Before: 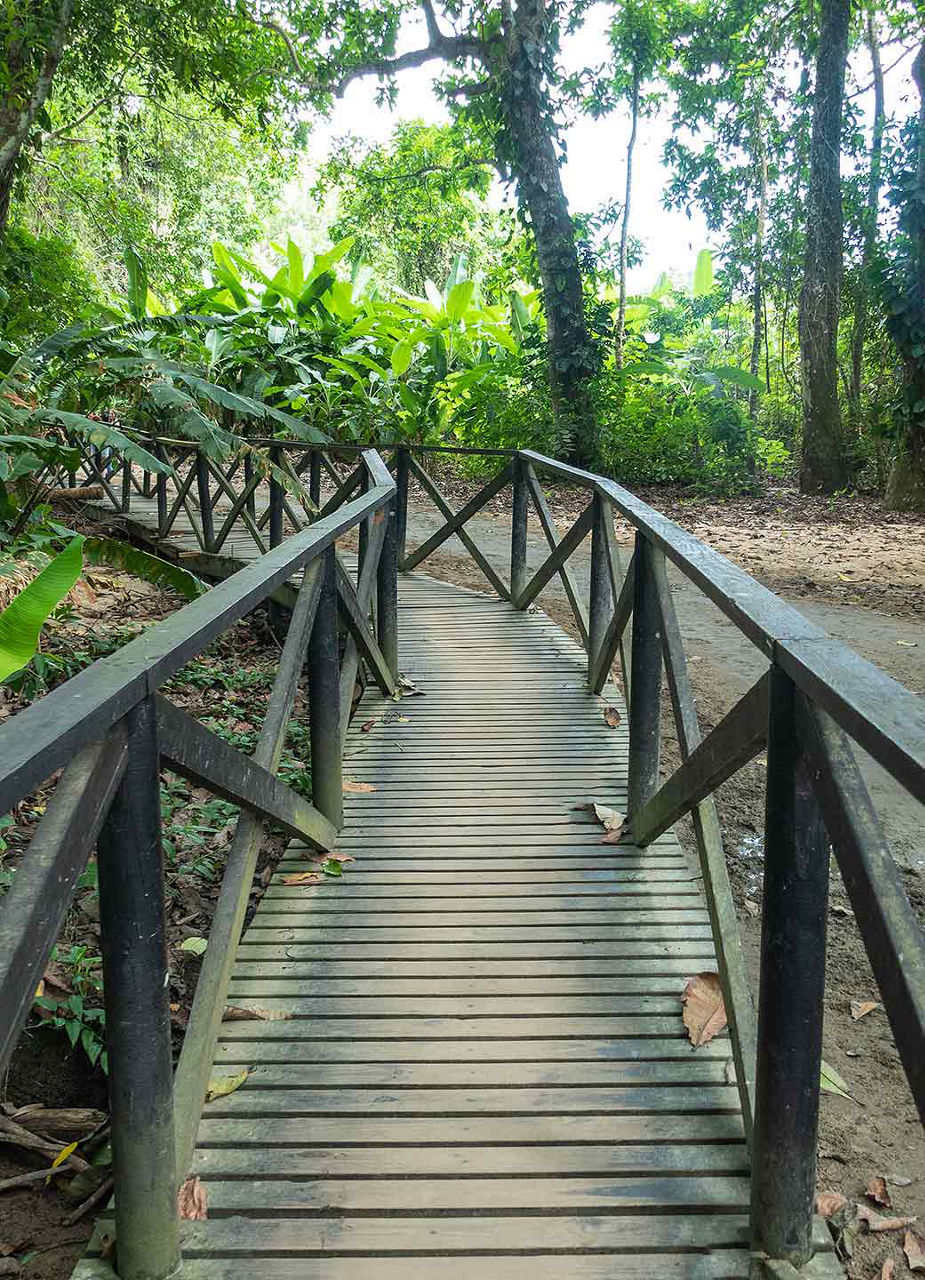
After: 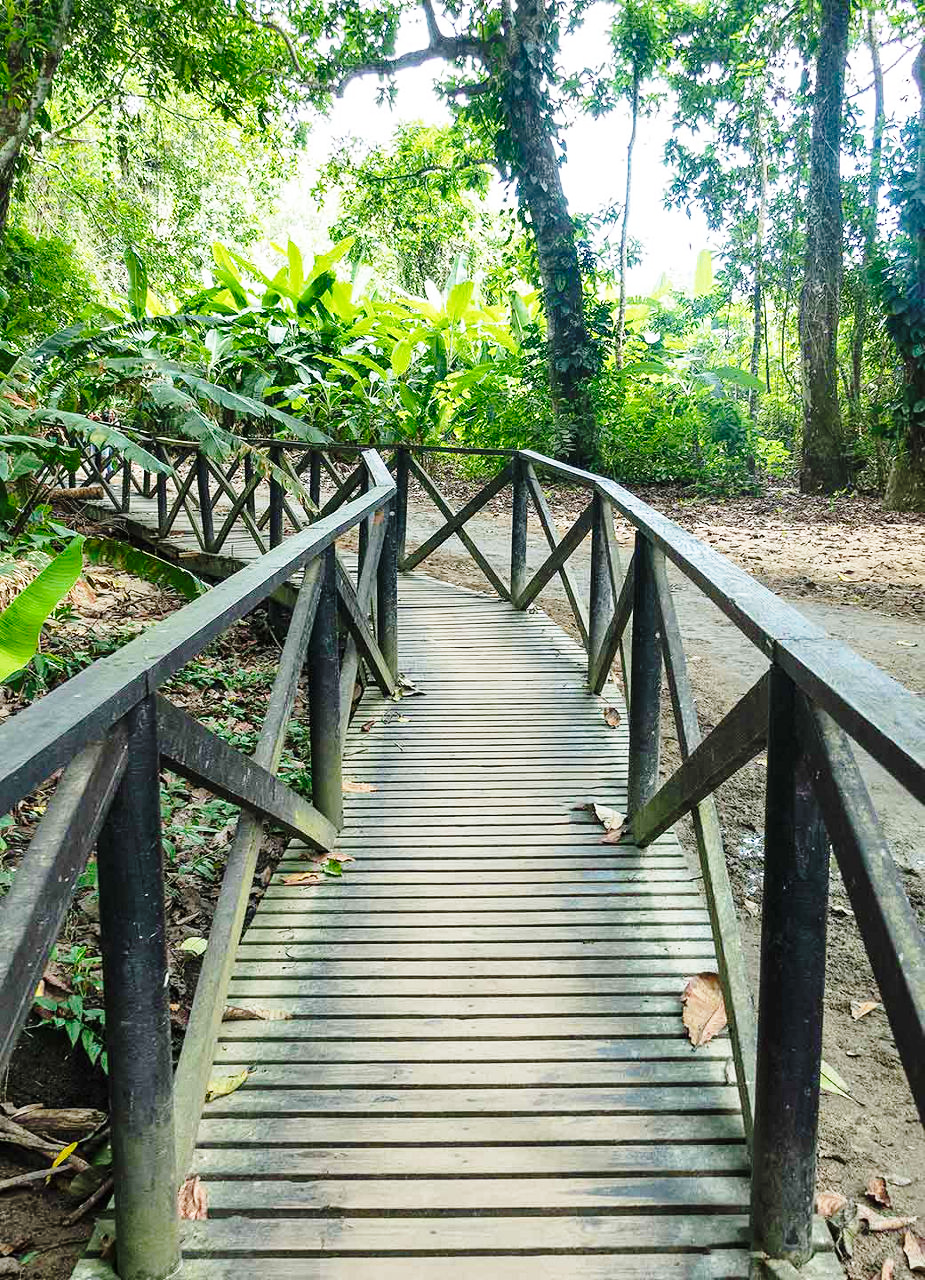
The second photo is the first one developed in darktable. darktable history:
shadows and highlights: low approximation 0.01, soften with gaussian
base curve: curves: ch0 [(0, 0) (0.028, 0.03) (0.121, 0.232) (0.46, 0.748) (0.859, 0.968) (1, 1)], preserve colors none
